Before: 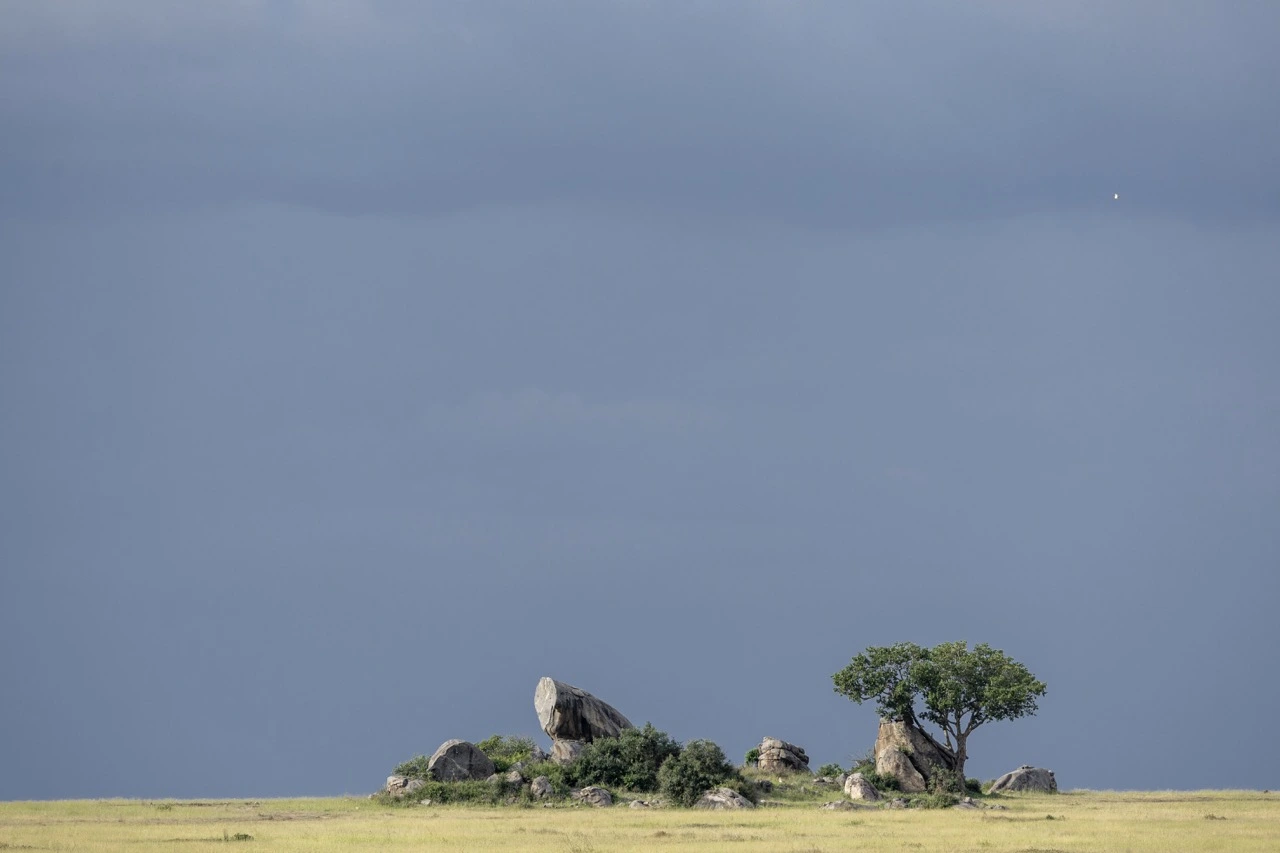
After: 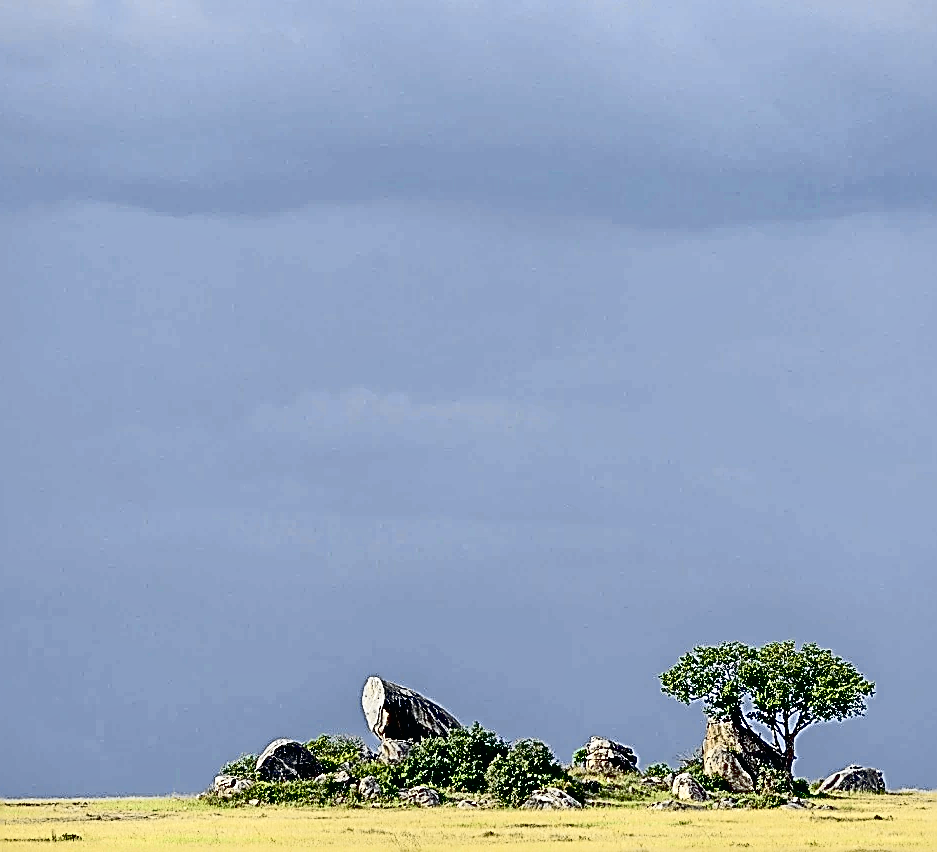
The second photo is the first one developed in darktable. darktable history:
exposure: black level correction 0.056, exposure -0.039 EV, compensate highlight preservation false
crop: left 13.443%, right 13.31%
local contrast: mode bilateral grid, contrast 20, coarseness 50, detail 150%, midtone range 0.2
sharpen: amount 2
tone curve: curves: ch0 [(0, 0.015) (0.037, 0.022) (0.131, 0.116) (0.316, 0.345) (0.49, 0.615) (0.677, 0.82) (0.813, 0.891) (1, 0.955)]; ch1 [(0, 0) (0.366, 0.367) (0.475, 0.462) (0.494, 0.496) (0.504, 0.497) (0.554, 0.571) (0.618, 0.668) (1, 1)]; ch2 [(0, 0) (0.333, 0.346) (0.375, 0.375) (0.435, 0.424) (0.476, 0.492) (0.502, 0.499) (0.525, 0.522) (0.558, 0.575) (0.614, 0.656) (1, 1)], color space Lab, independent channels, preserve colors none
contrast brightness saturation: saturation -0.05
levels: levels [0, 0.492, 0.984]
